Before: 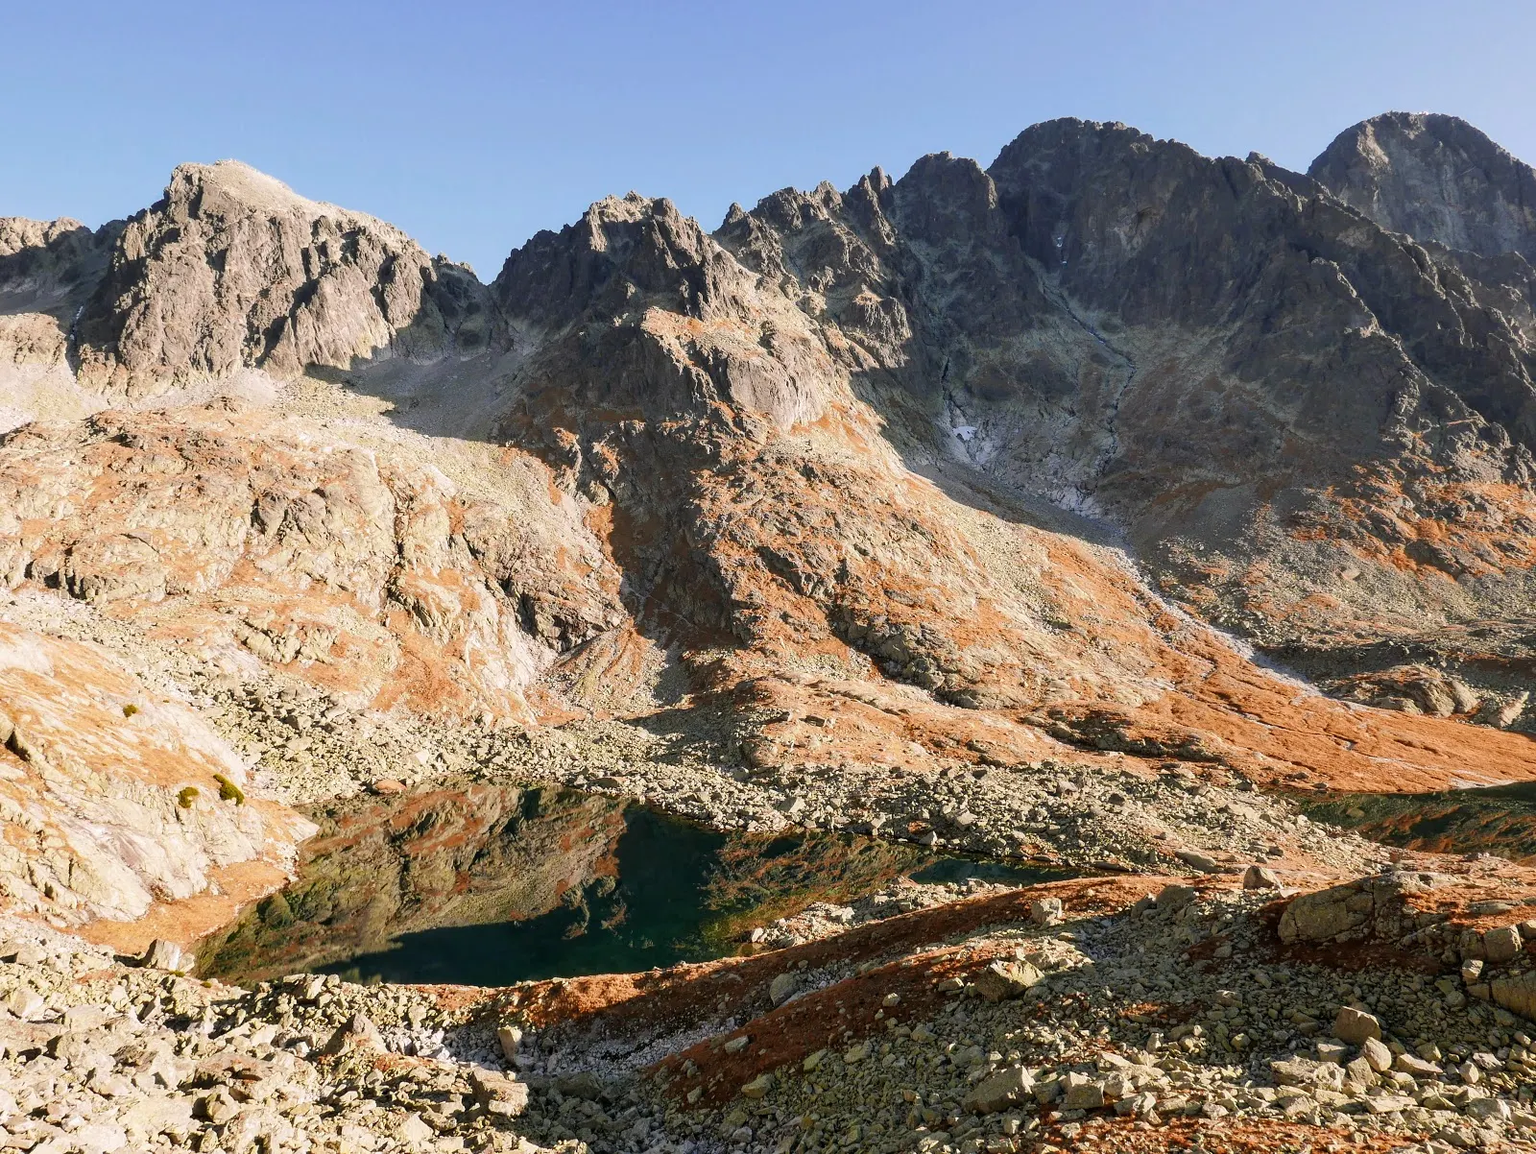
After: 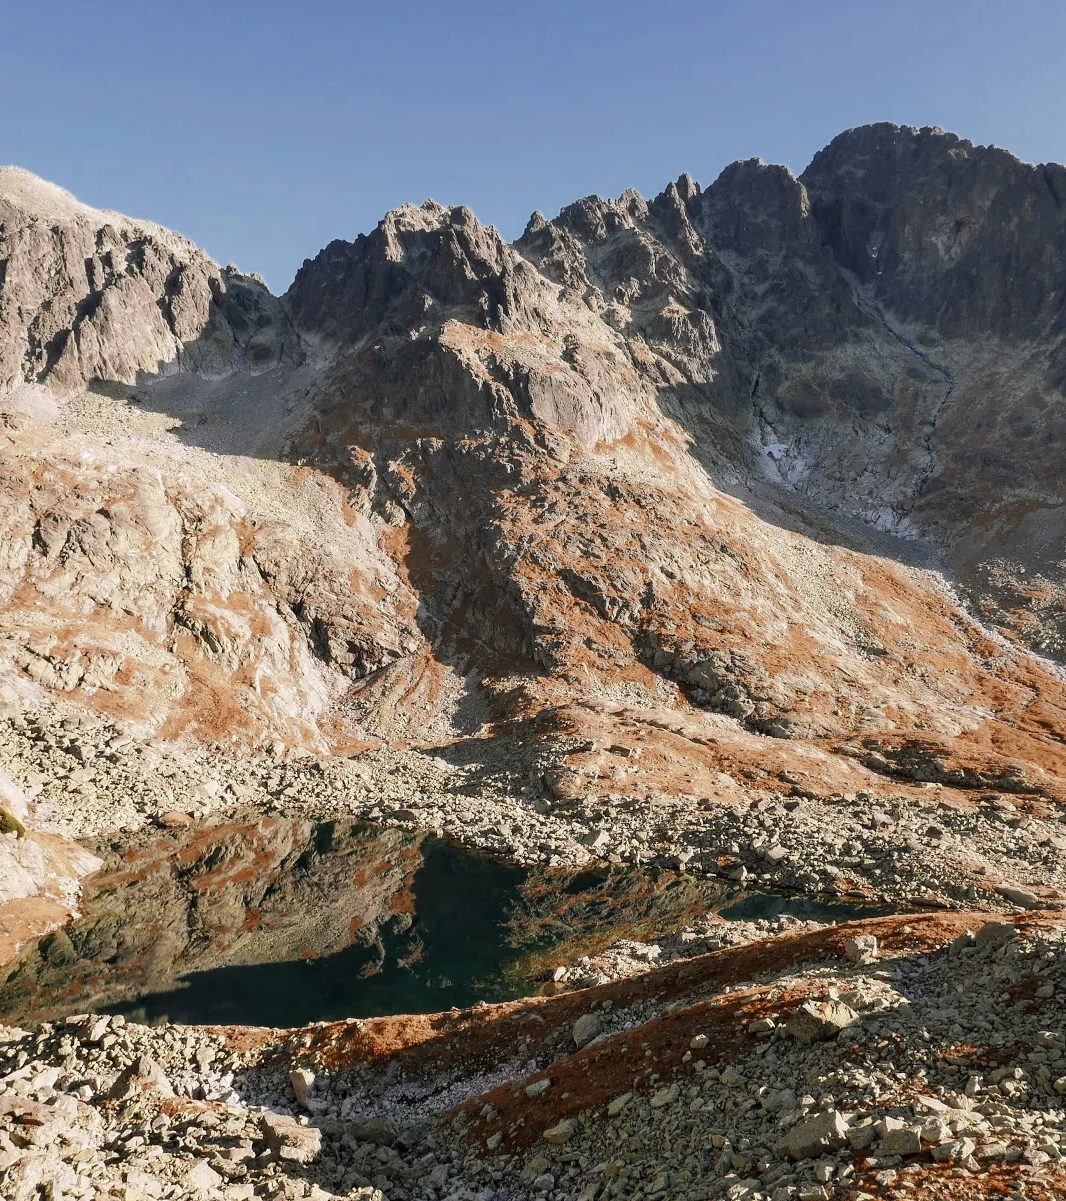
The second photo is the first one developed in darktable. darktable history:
crop and rotate: left 14.361%, right 18.974%
color zones: curves: ch0 [(0, 0.5) (0.125, 0.4) (0.25, 0.5) (0.375, 0.4) (0.5, 0.4) (0.625, 0.35) (0.75, 0.35) (0.875, 0.5)]; ch1 [(0, 0.35) (0.125, 0.45) (0.25, 0.35) (0.375, 0.35) (0.5, 0.35) (0.625, 0.35) (0.75, 0.45) (0.875, 0.35)]; ch2 [(0, 0.6) (0.125, 0.5) (0.25, 0.5) (0.375, 0.6) (0.5, 0.6) (0.625, 0.5) (0.75, 0.5) (0.875, 0.5)]
